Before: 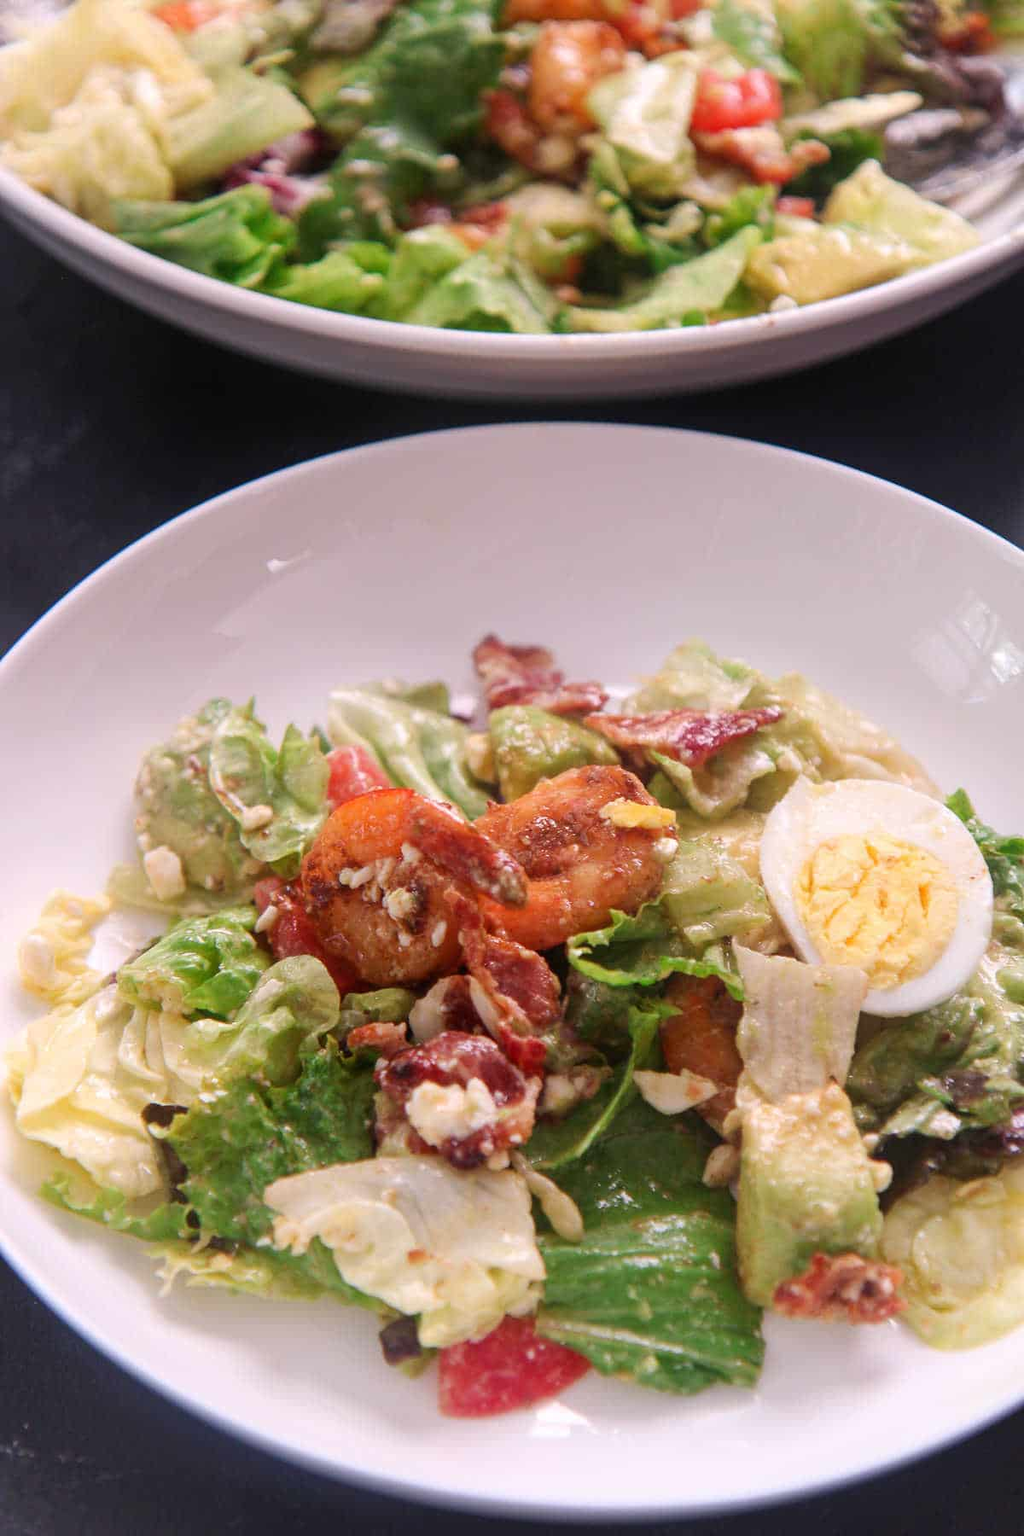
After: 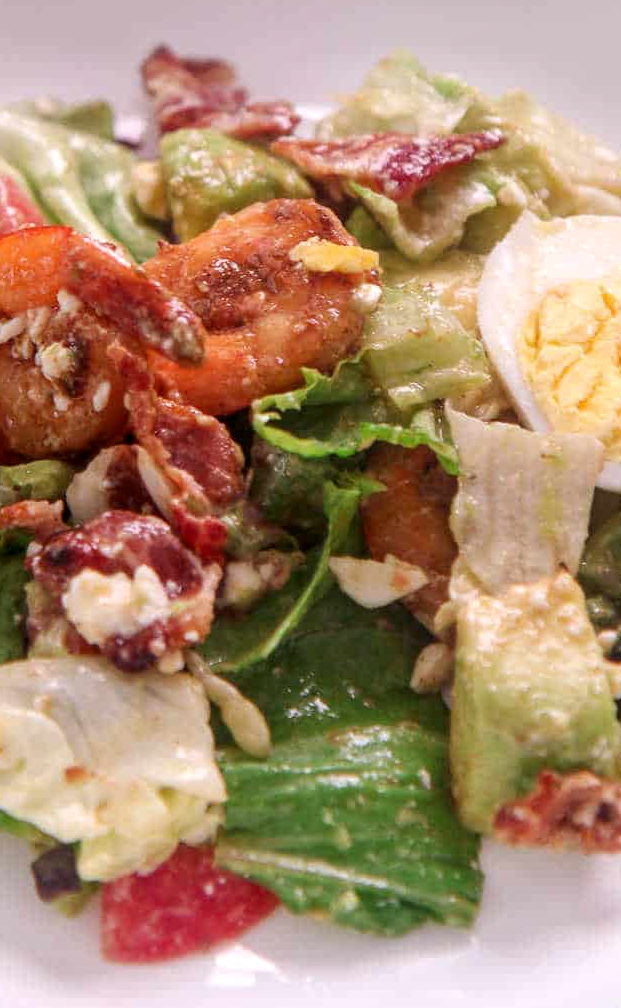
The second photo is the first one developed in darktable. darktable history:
white balance: red 1, blue 1
exposure: compensate highlight preservation false
crop: left 34.479%, top 38.822%, right 13.718%, bottom 5.172%
local contrast: on, module defaults
